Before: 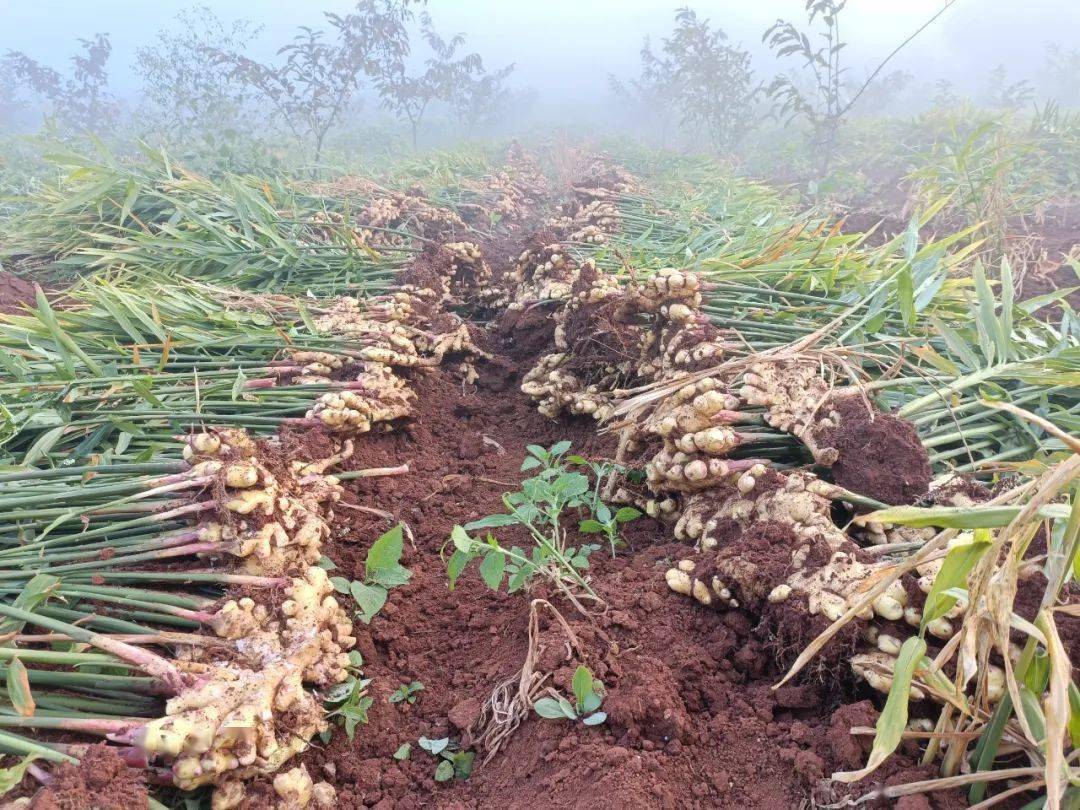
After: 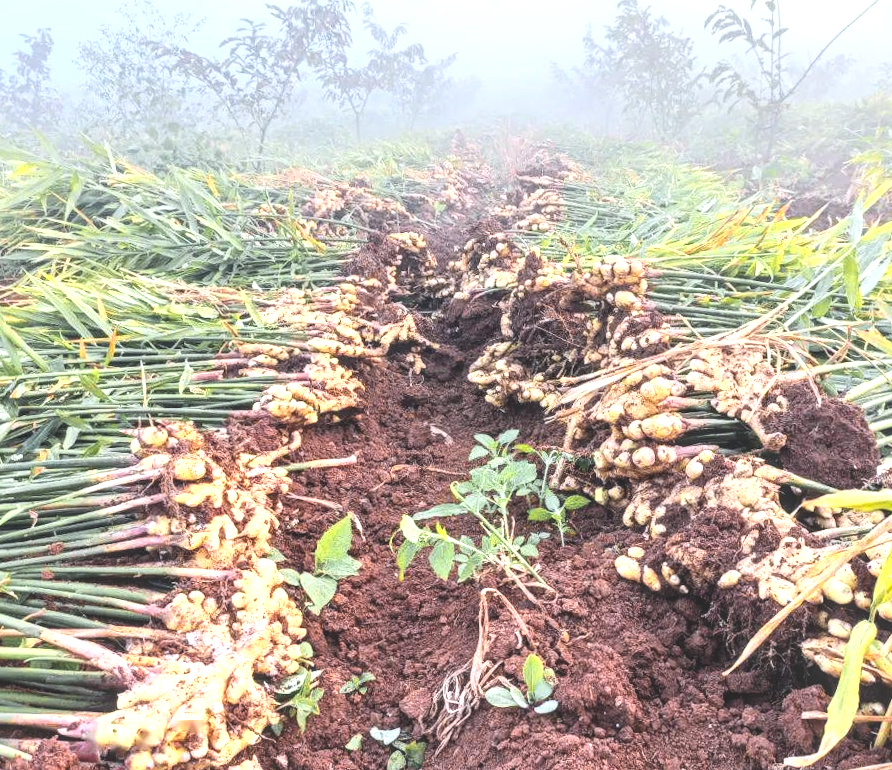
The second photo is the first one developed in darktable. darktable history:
exposure: black level correction -0.04, exposure 0.063 EV, compensate exposure bias true, compensate highlight preservation false
local contrast: highlights 65%, shadows 53%, detail 168%, midtone range 0.511
crop and rotate: angle 0.785°, left 4.129%, top 0.578%, right 11.777%, bottom 2.52%
color zones: curves: ch0 [(0, 0.511) (0.143, 0.531) (0.286, 0.56) (0.429, 0.5) (0.571, 0.5) (0.714, 0.5) (0.857, 0.5) (1, 0.5)]; ch1 [(0, 0.525) (0.143, 0.705) (0.286, 0.715) (0.429, 0.35) (0.571, 0.35) (0.714, 0.35) (0.857, 0.4) (1, 0.4)]; ch2 [(0, 0.572) (0.143, 0.512) (0.286, 0.473) (0.429, 0.45) (0.571, 0.5) (0.714, 0.5) (0.857, 0.518) (1, 0.518)]
contrast brightness saturation: contrast 0.199, brightness 0.165, saturation 0.216
